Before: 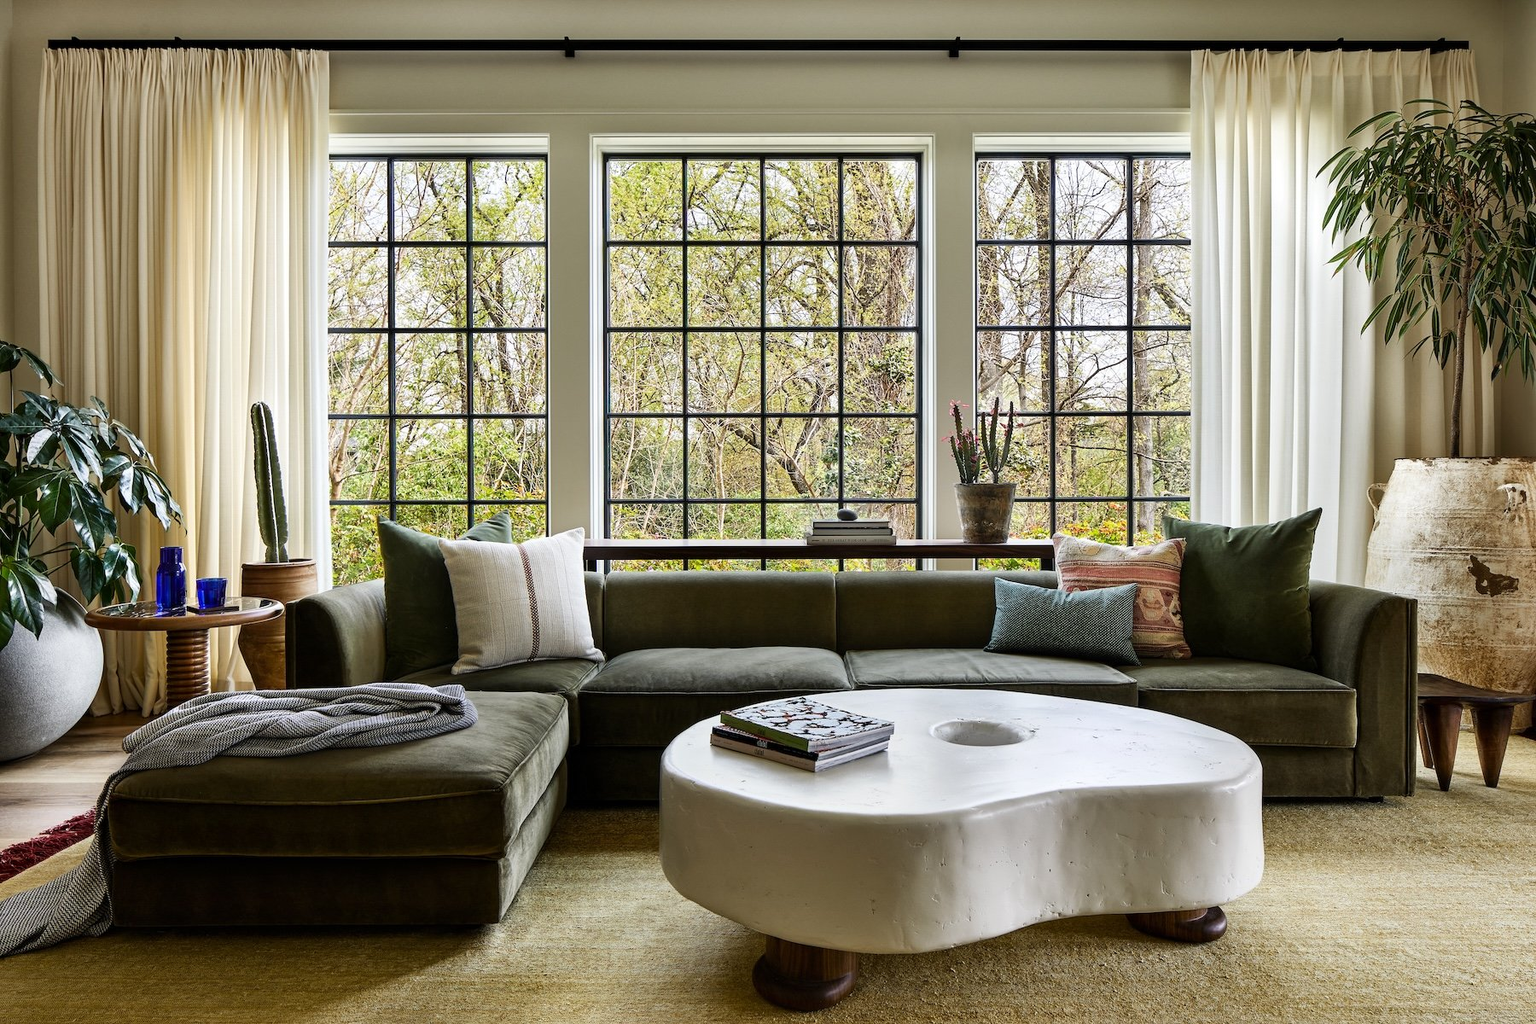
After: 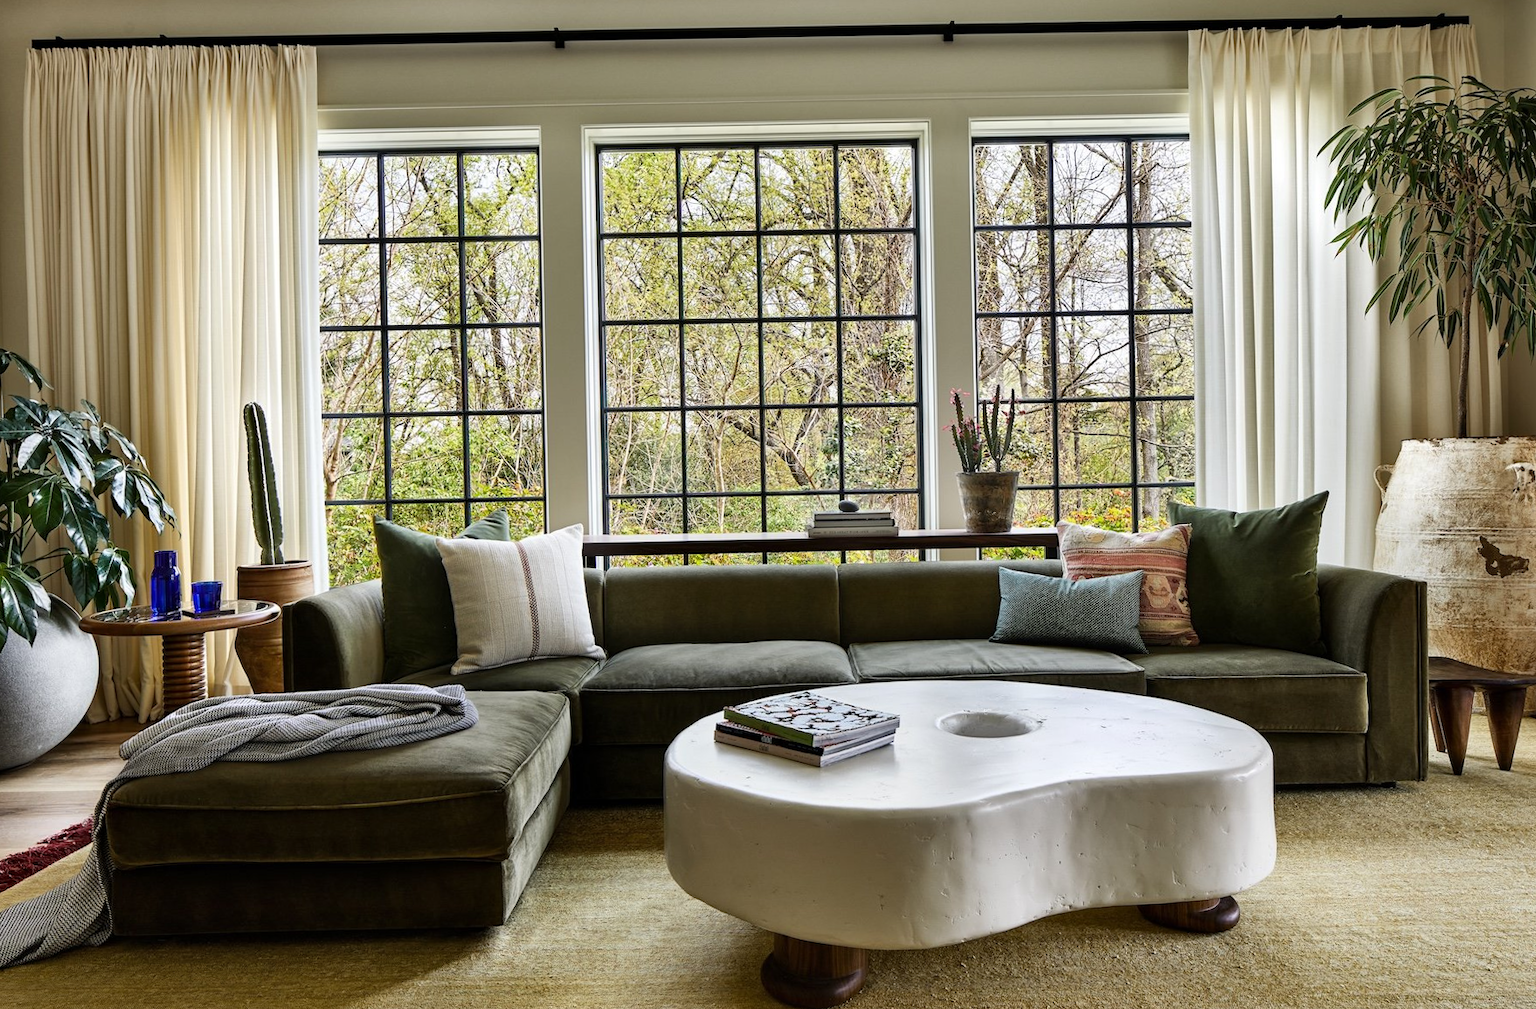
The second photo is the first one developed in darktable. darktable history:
rotate and perspective: rotation -1°, crop left 0.011, crop right 0.989, crop top 0.025, crop bottom 0.975
shadows and highlights: shadows 32.83, highlights -47.7, soften with gaussian
